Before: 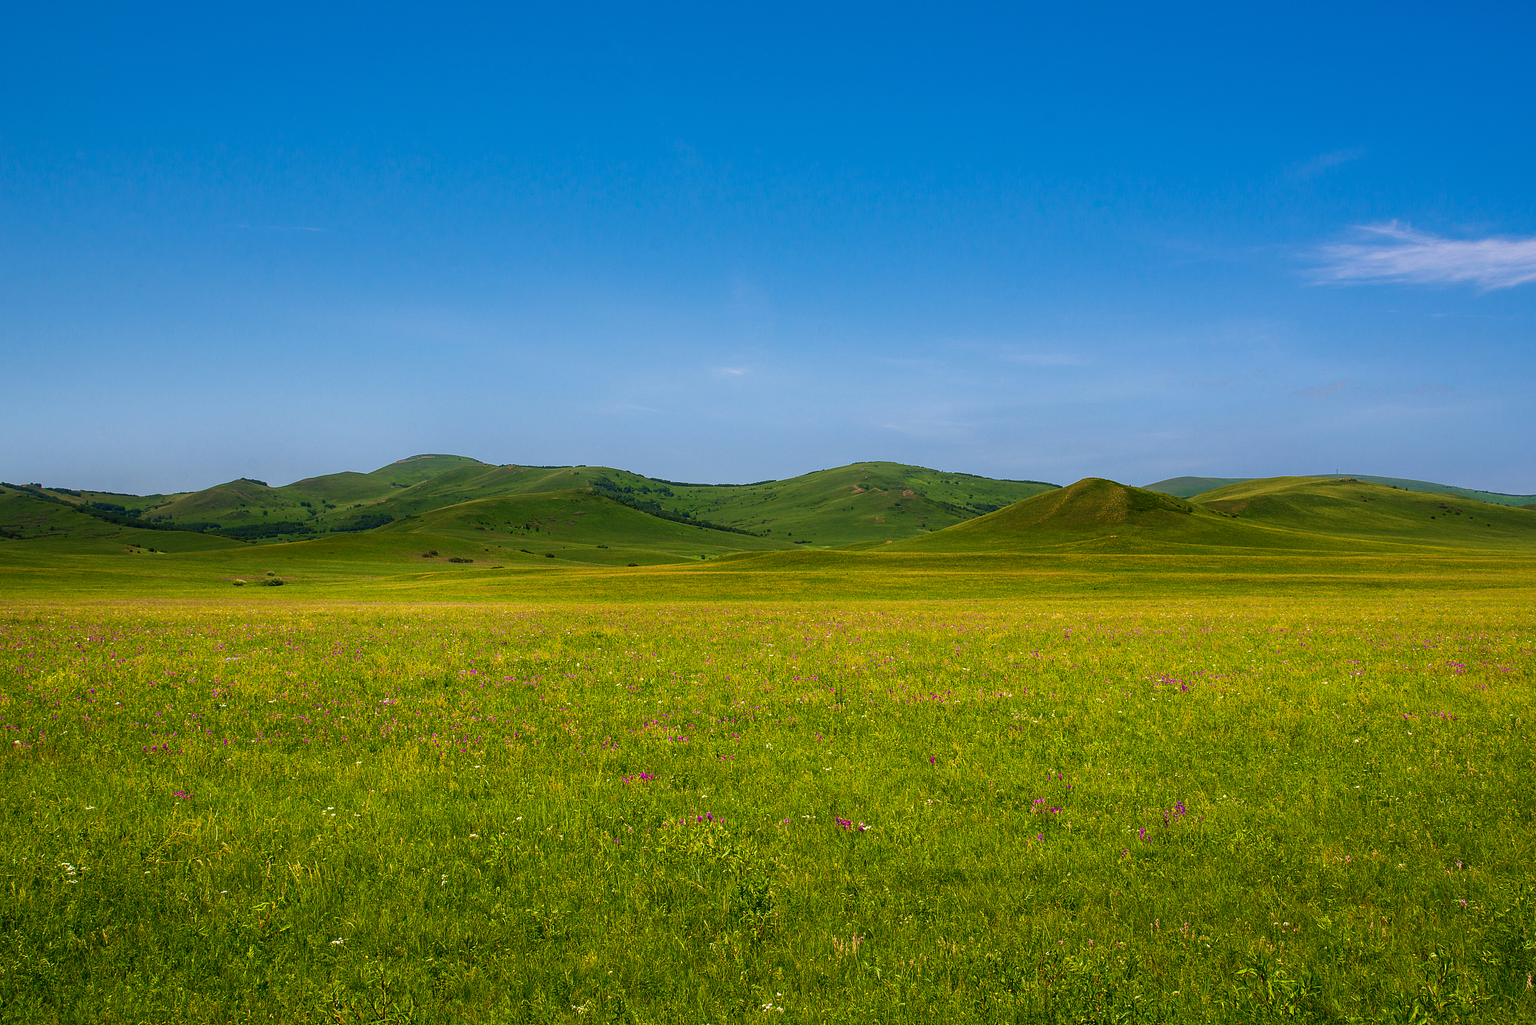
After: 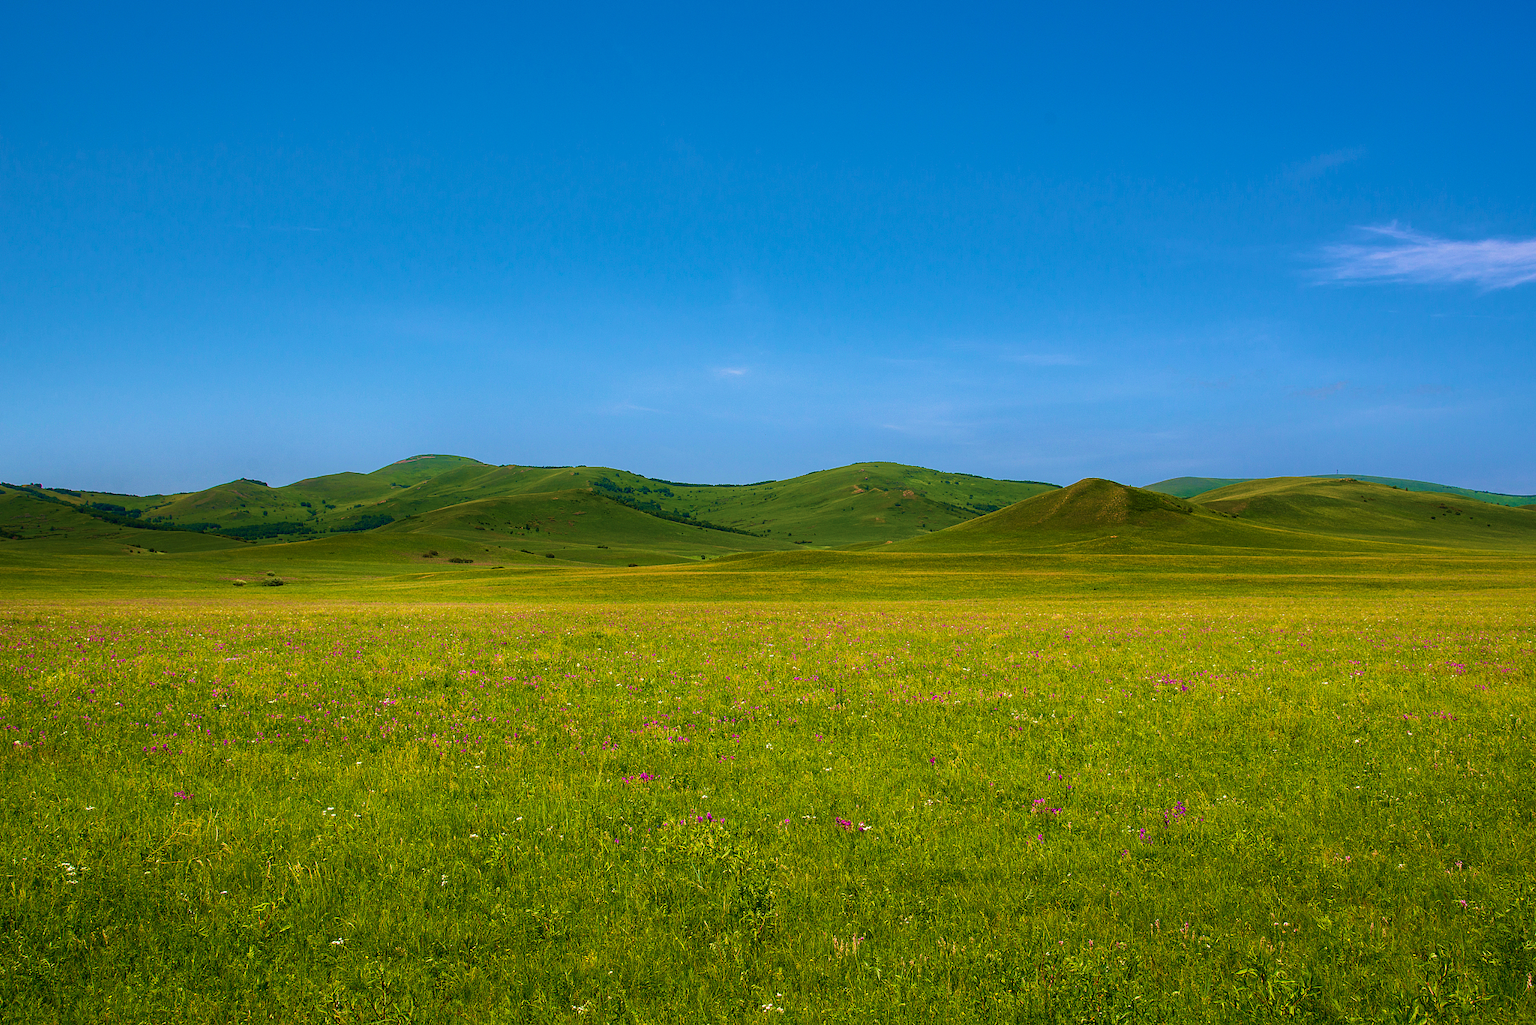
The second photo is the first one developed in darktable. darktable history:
velvia: strength 66.66%, mid-tones bias 0.974
